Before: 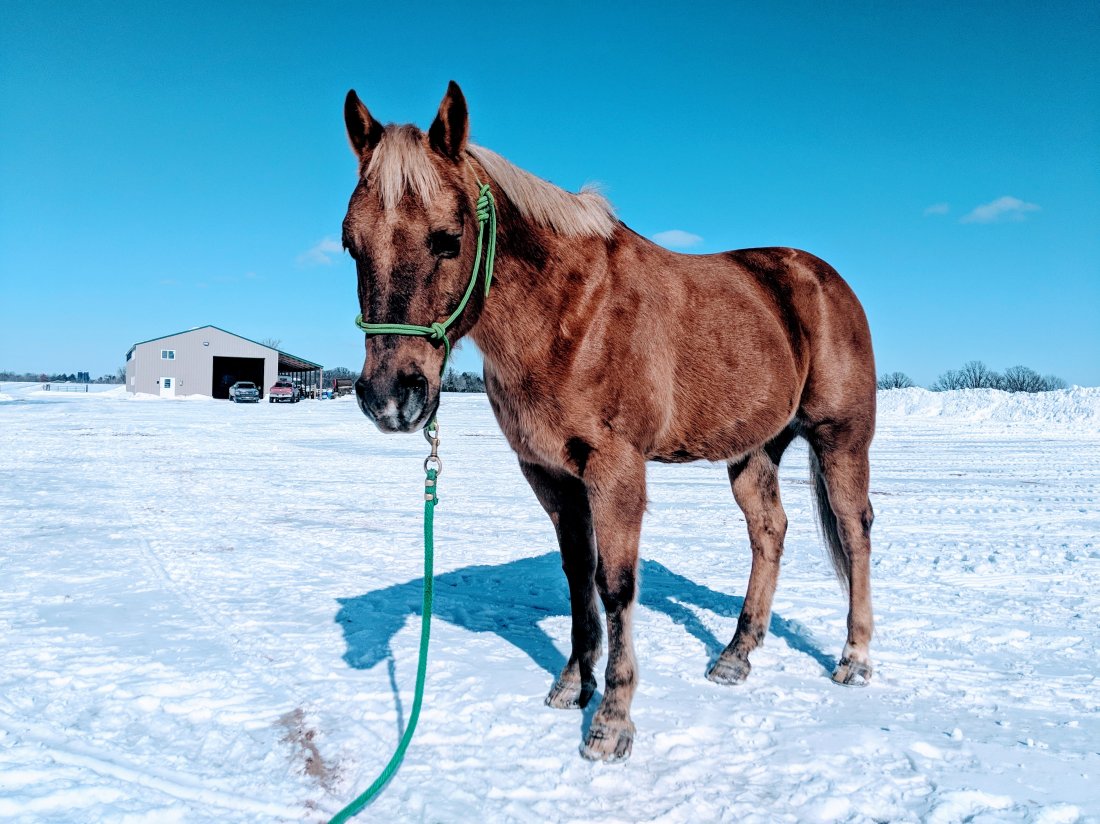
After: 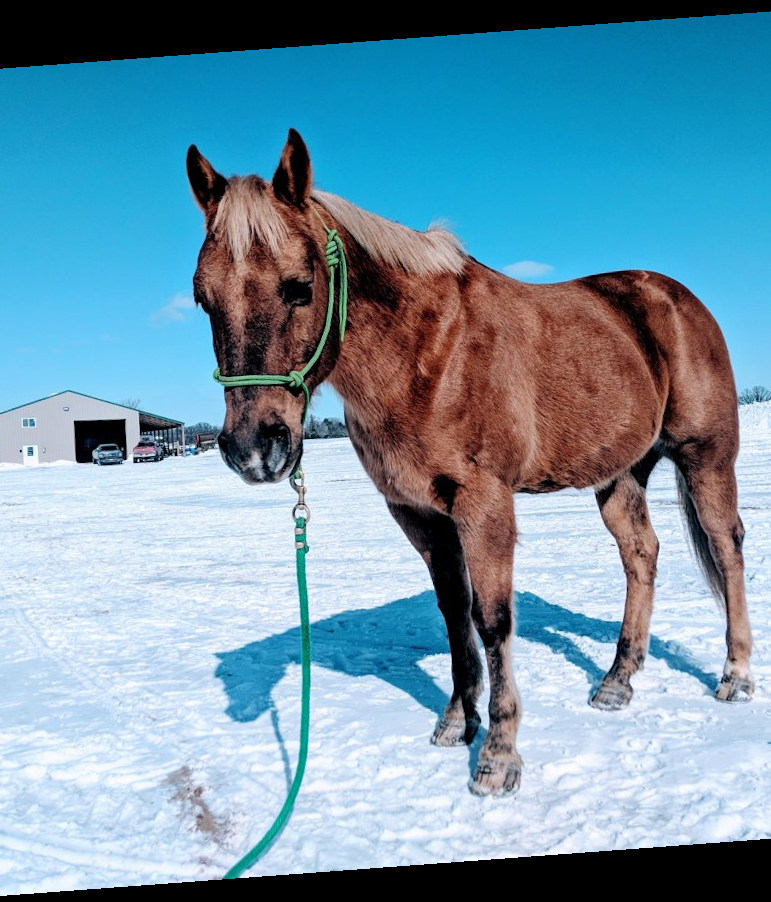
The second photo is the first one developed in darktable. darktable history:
tone equalizer: on, module defaults
rotate and perspective: rotation -4.25°, automatic cropping off
crop and rotate: left 14.292%, right 19.041%
